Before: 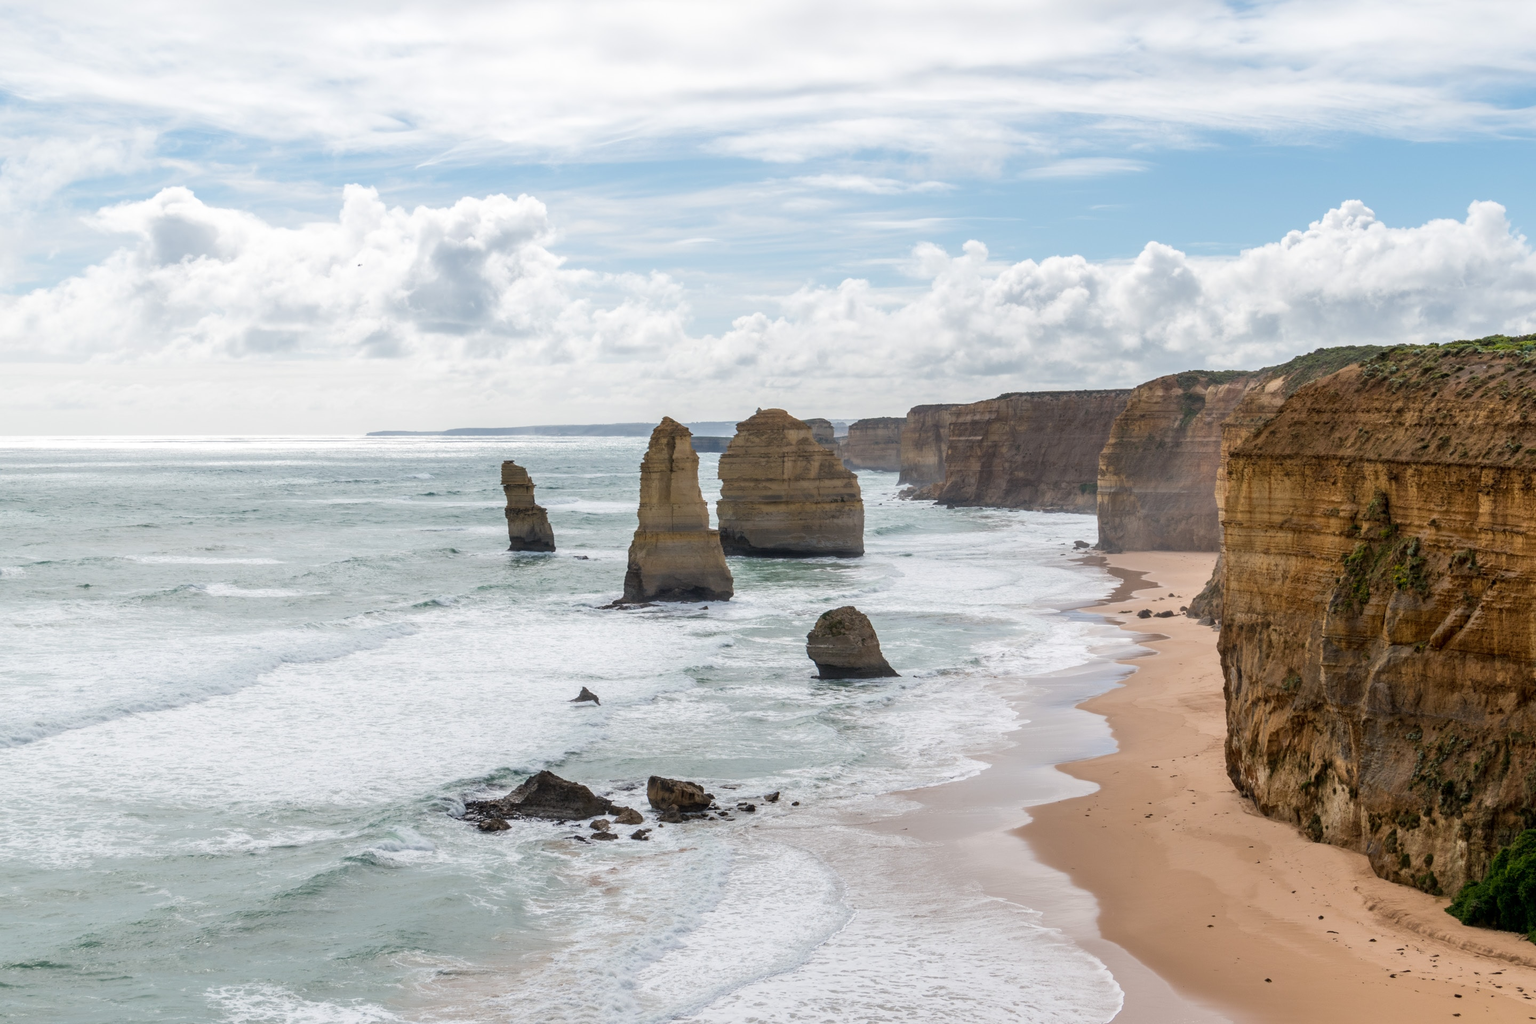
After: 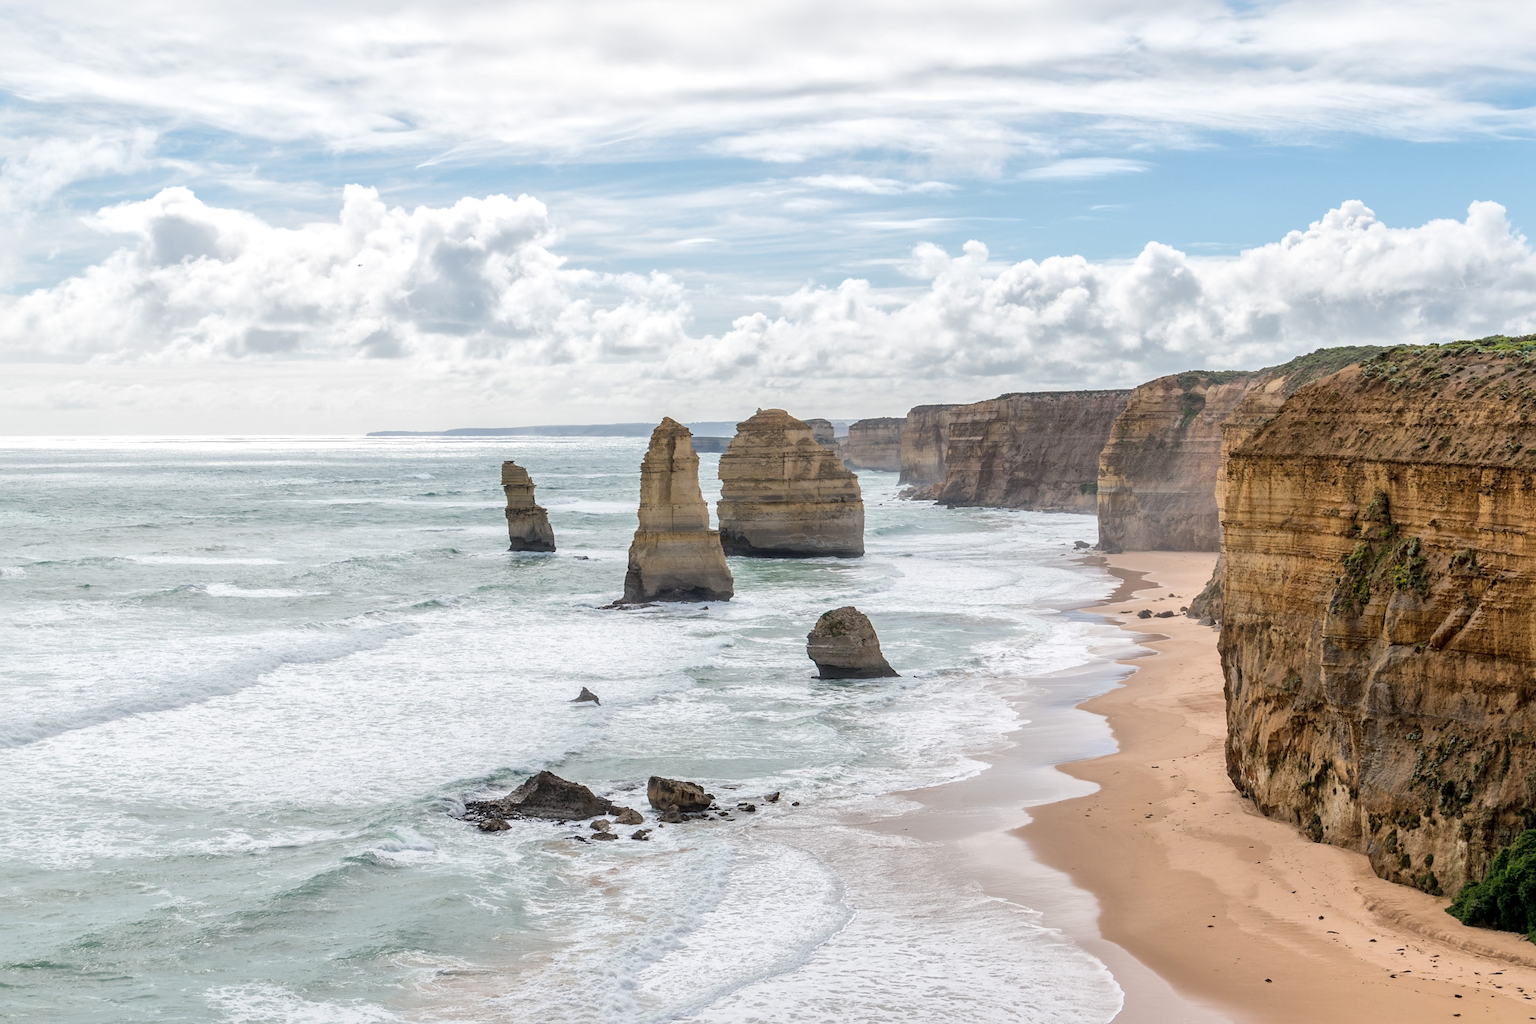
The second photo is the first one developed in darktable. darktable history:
global tonemap: drago (1, 100), detail 1
sharpen: radius 1.559, amount 0.373, threshold 1.271
